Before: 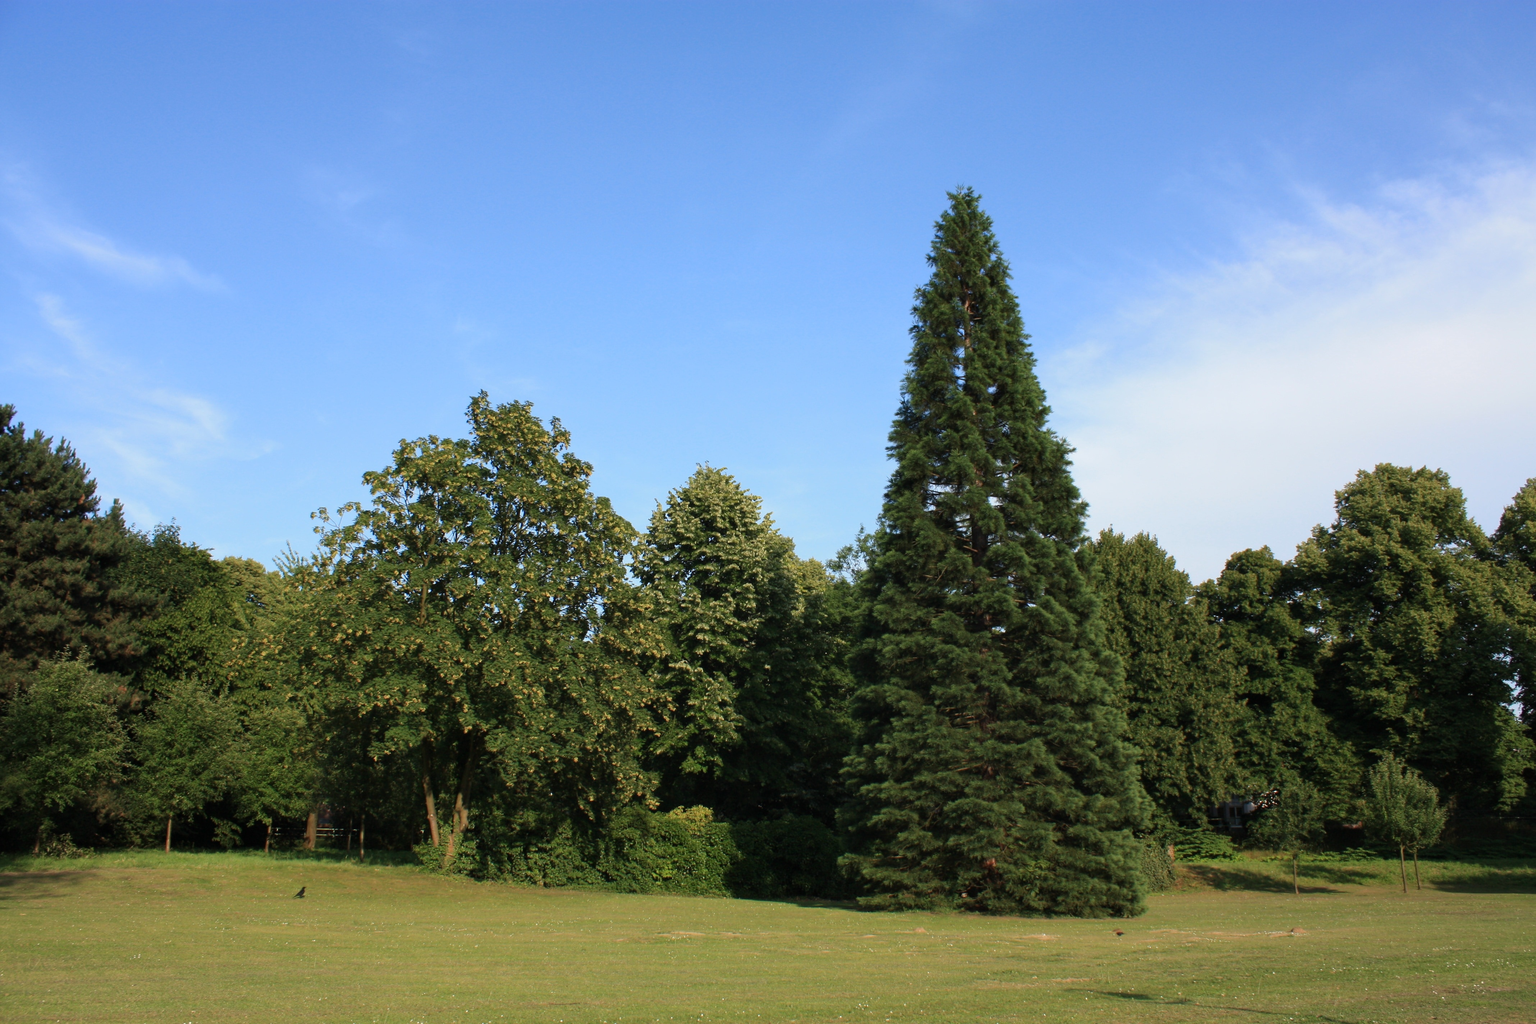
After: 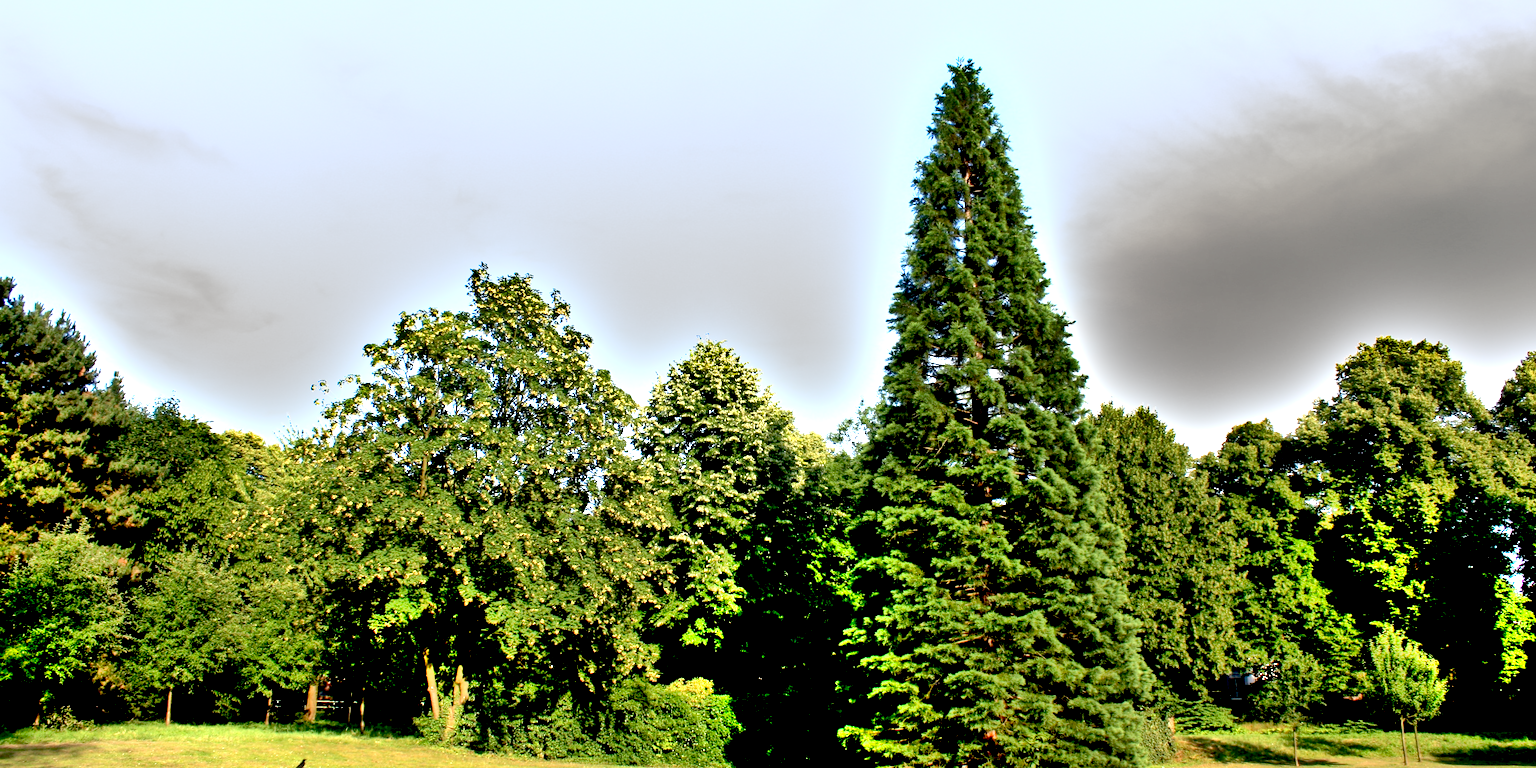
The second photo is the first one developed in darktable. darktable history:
shadows and highlights: soften with gaussian
crop and rotate: top 12.5%, bottom 12.5%
exposure: black level correction 0.016, exposure 1.774 EV, compensate highlight preservation false
